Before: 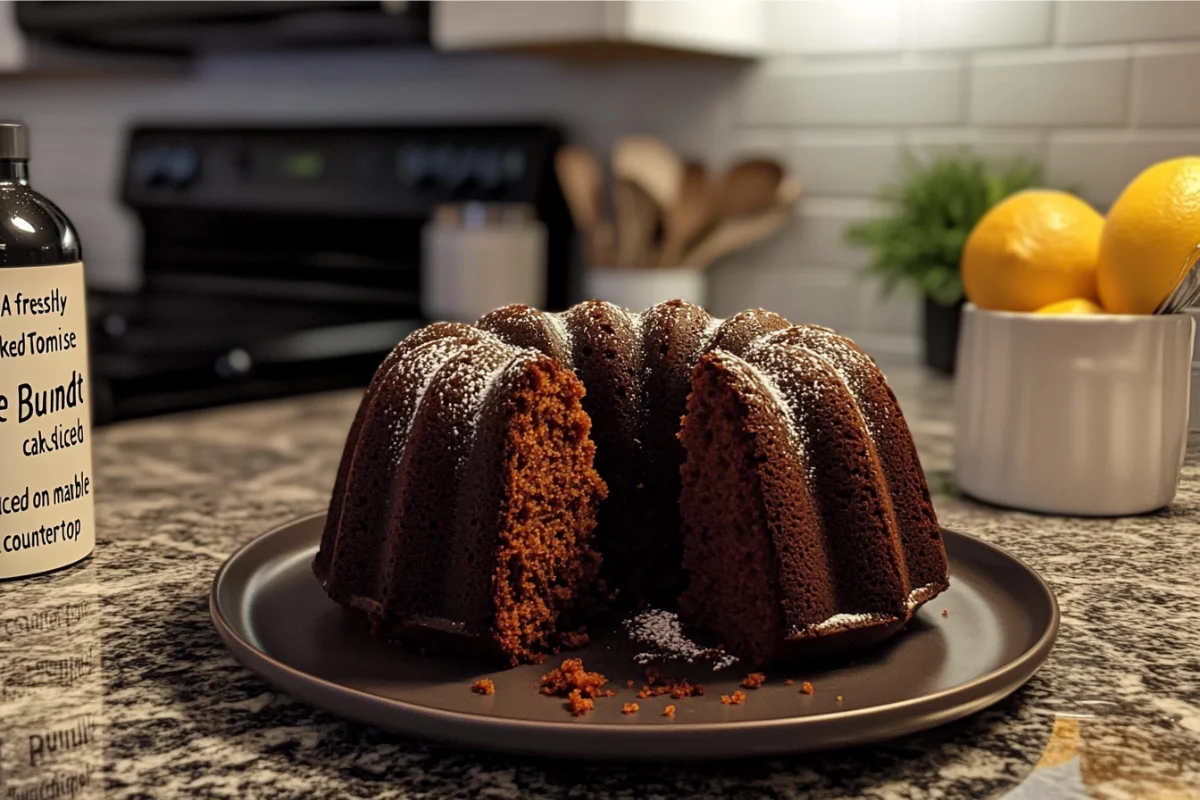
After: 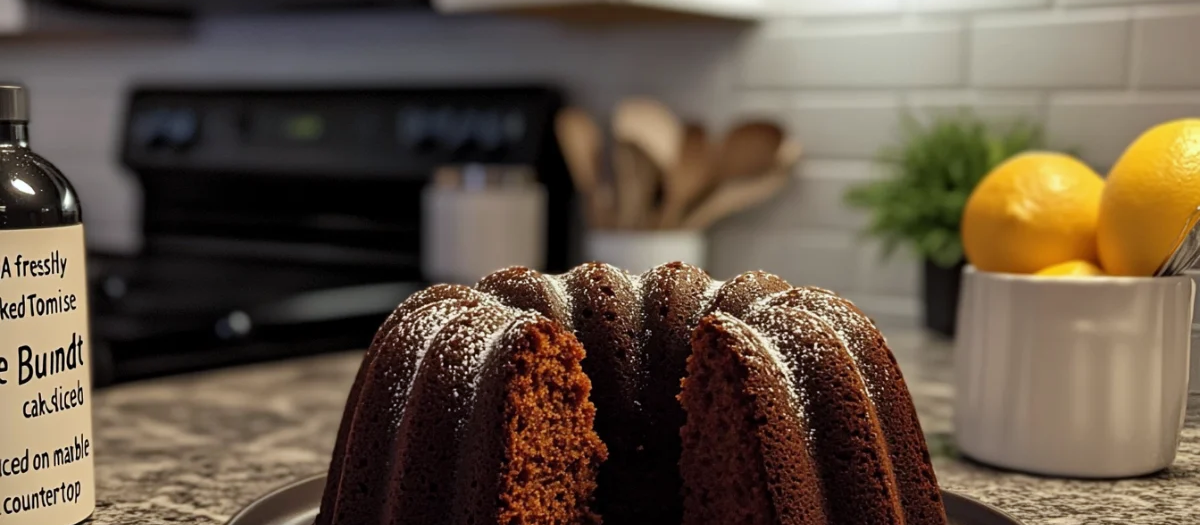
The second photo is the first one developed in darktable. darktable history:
crop and rotate: top 4.848%, bottom 29.503%
white balance: red 0.982, blue 1.018
